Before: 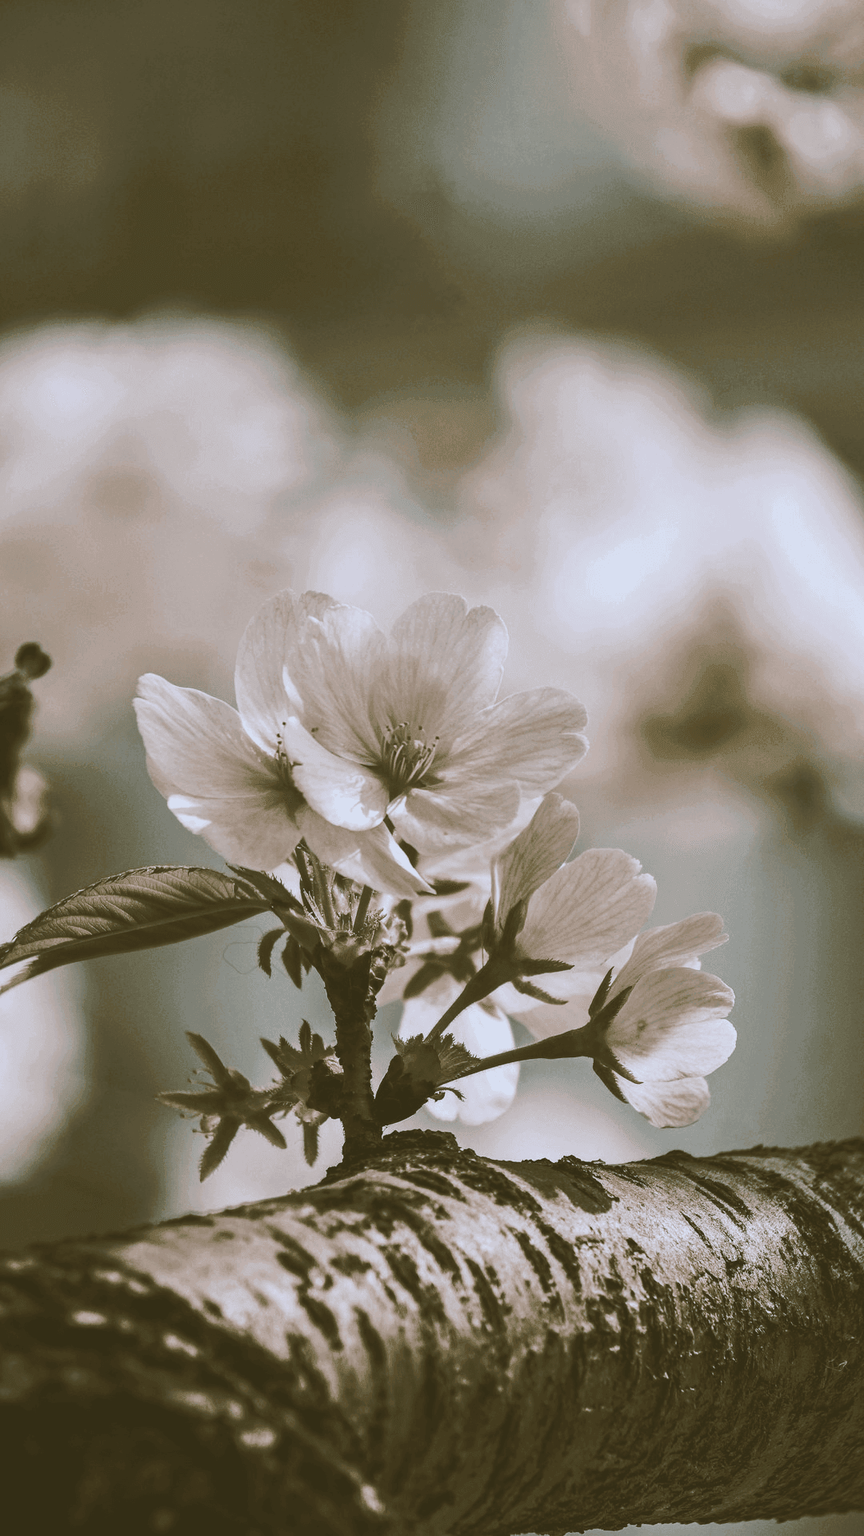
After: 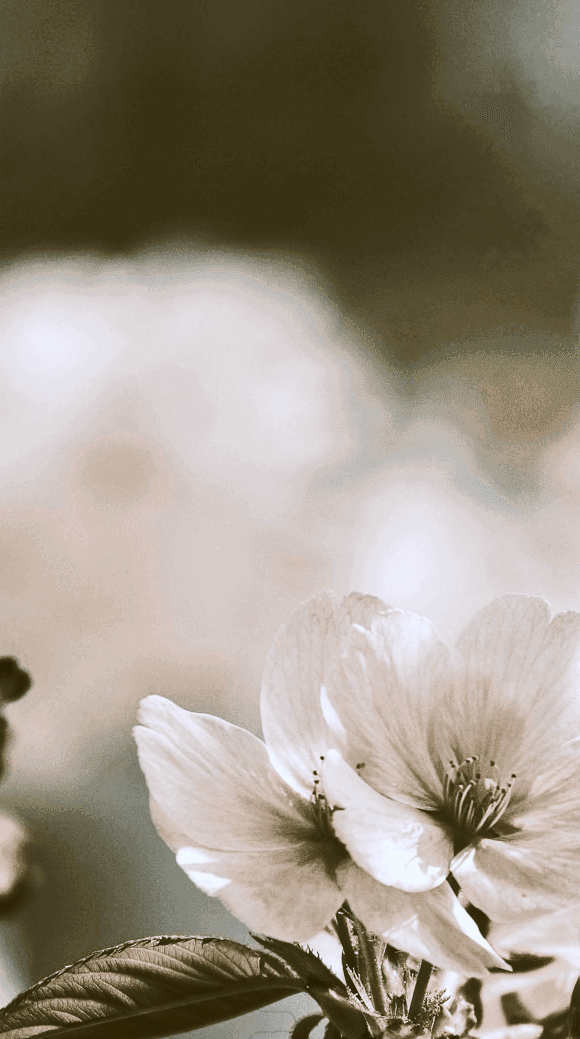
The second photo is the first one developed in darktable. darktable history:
contrast brightness saturation: contrast 0.294
color zones: curves: ch0 [(0.018, 0.548) (0.197, 0.654) (0.425, 0.447) (0.605, 0.658) (0.732, 0.579)]; ch1 [(0.105, 0.531) (0.224, 0.531) (0.386, 0.39) (0.618, 0.456) (0.732, 0.456) (0.956, 0.421)]; ch2 [(0.039, 0.583) (0.215, 0.465) (0.399, 0.544) (0.465, 0.548) (0.614, 0.447) (0.724, 0.43) (0.882, 0.623) (0.956, 0.632)]
crop and rotate: left 3.062%, top 7.689%, right 43.192%, bottom 38.12%
